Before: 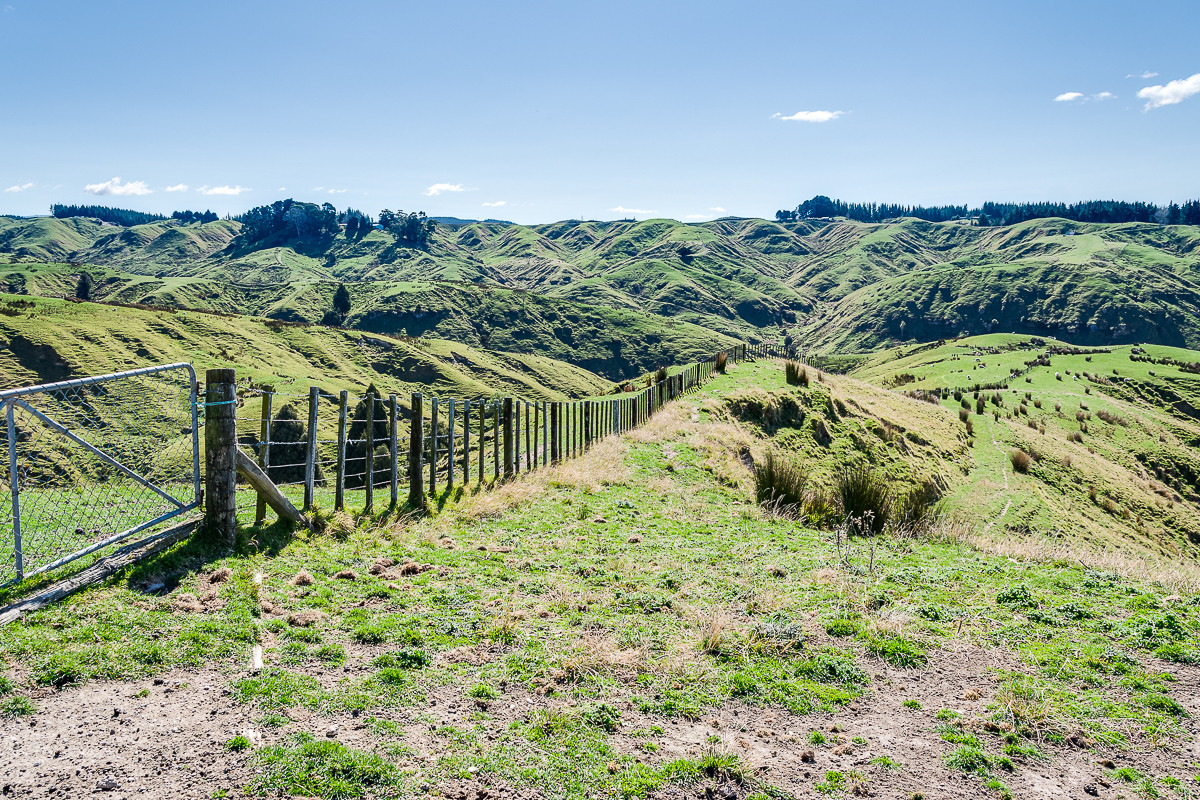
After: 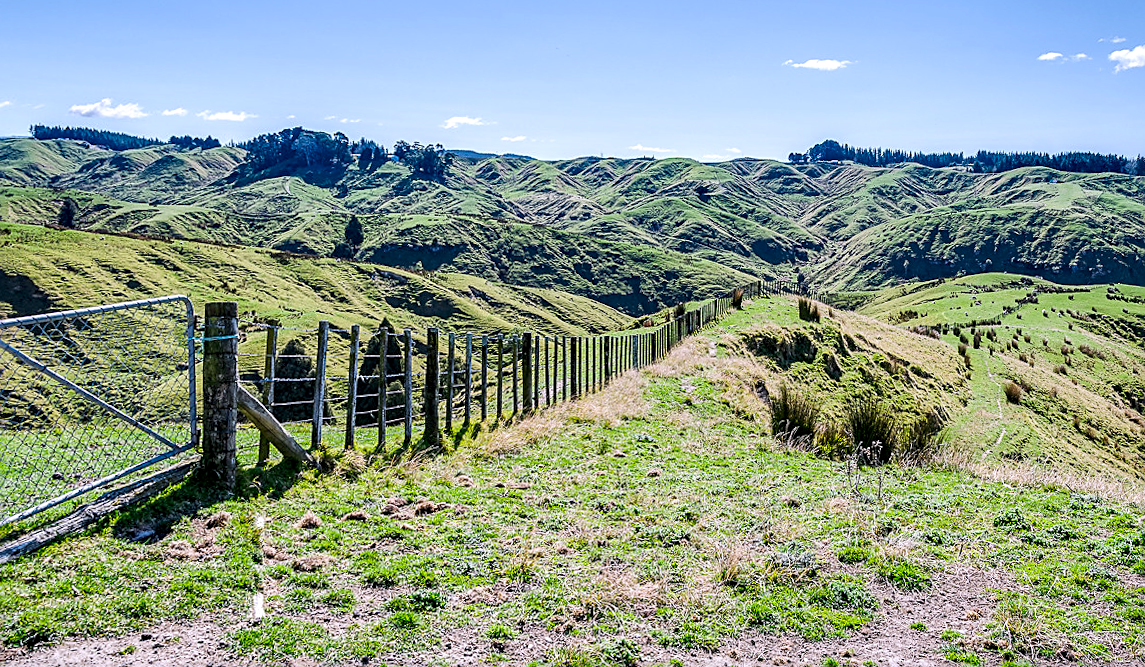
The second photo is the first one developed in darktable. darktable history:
crop: left 1.964%, top 3.251%, right 1.122%, bottom 4.933%
rotate and perspective: rotation -0.013°, lens shift (vertical) -0.027, lens shift (horizontal) 0.178, crop left 0.016, crop right 0.989, crop top 0.082, crop bottom 0.918
color balance: output saturation 110%
sharpen: on, module defaults
white balance: red 1.004, blue 1.096
local contrast: shadows 94%
